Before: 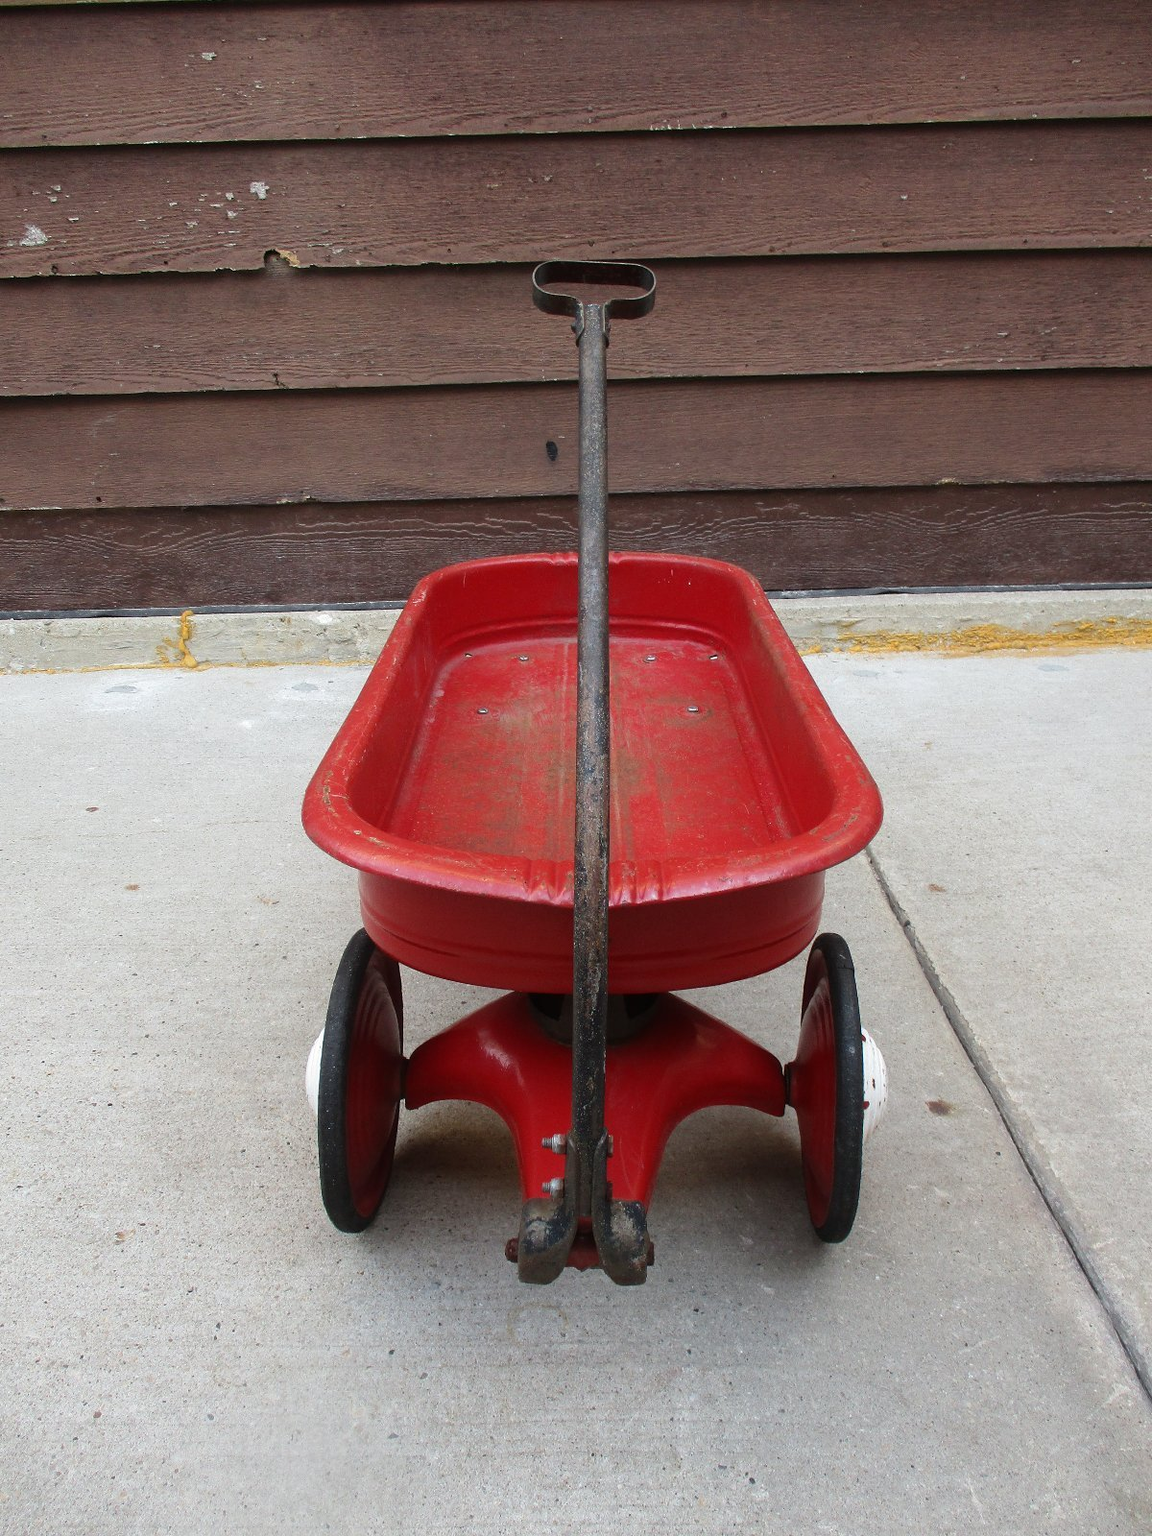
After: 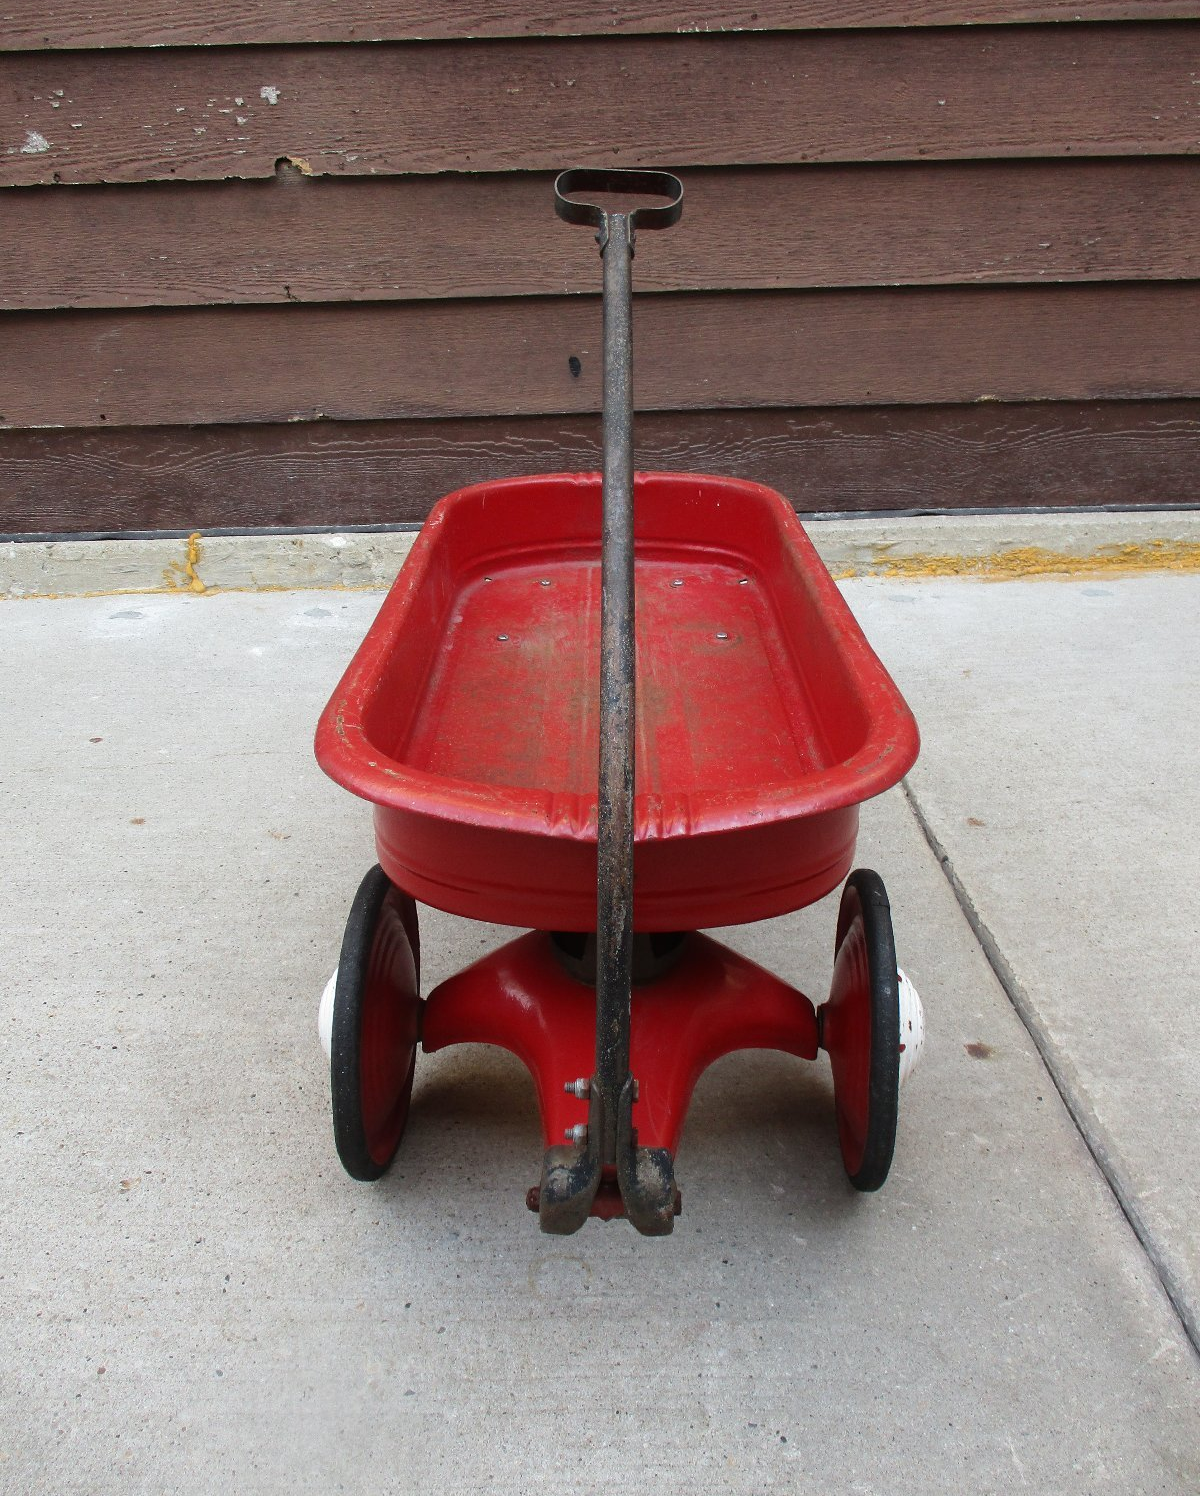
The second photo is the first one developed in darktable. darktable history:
crop and rotate: top 6.491%
